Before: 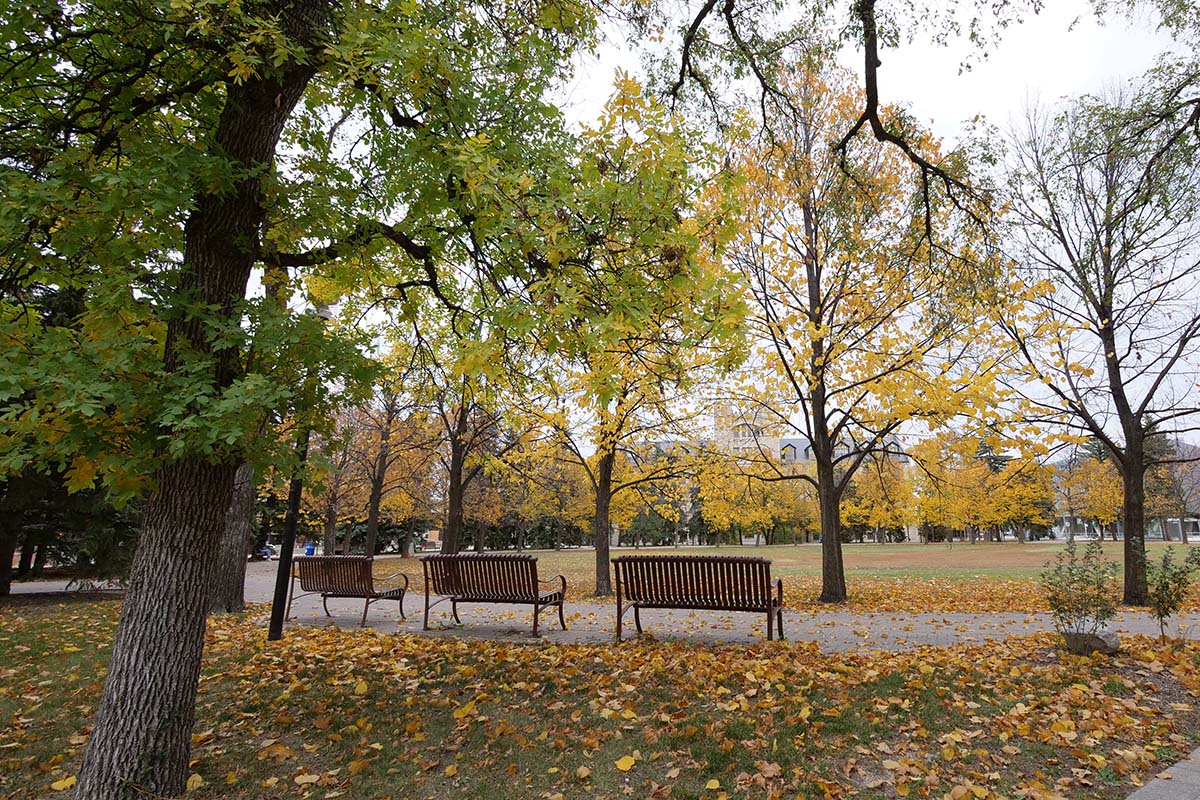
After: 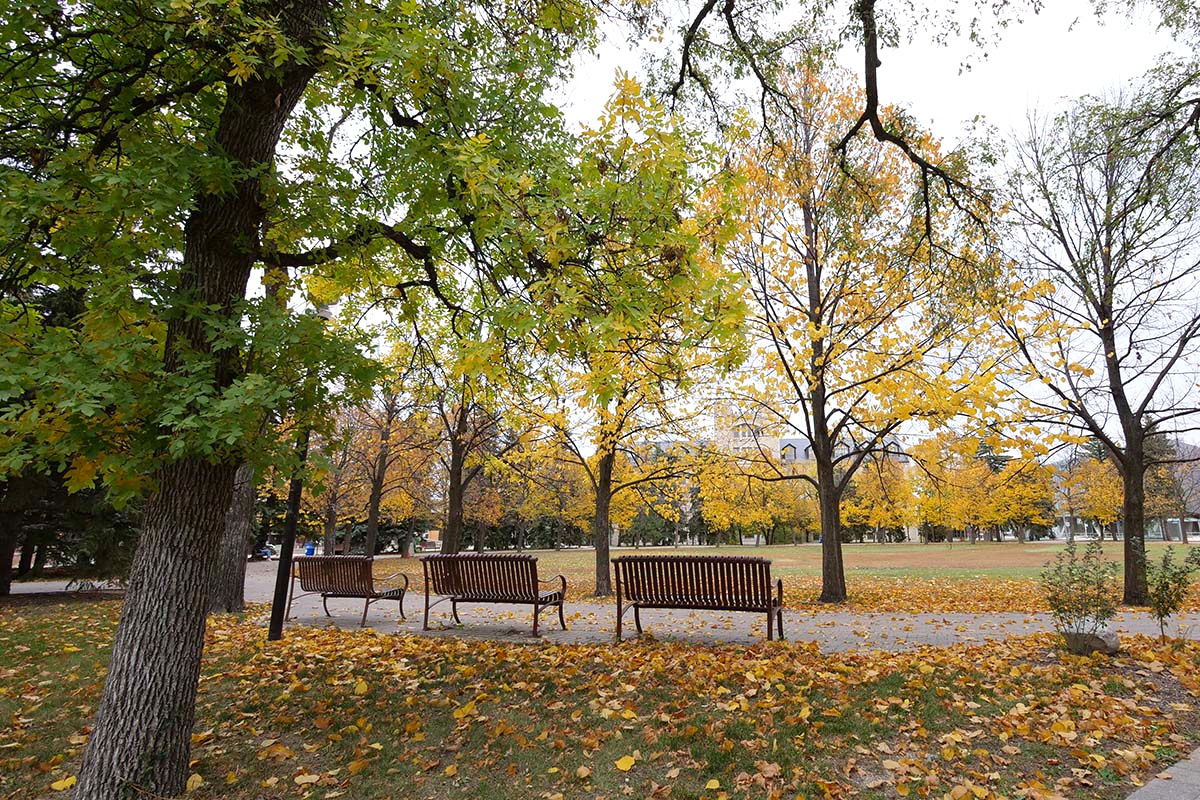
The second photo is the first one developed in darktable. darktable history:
contrast brightness saturation: contrast 0.04, saturation 0.07
exposure: exposure 0.217 EV, compensate highlight preservation false
